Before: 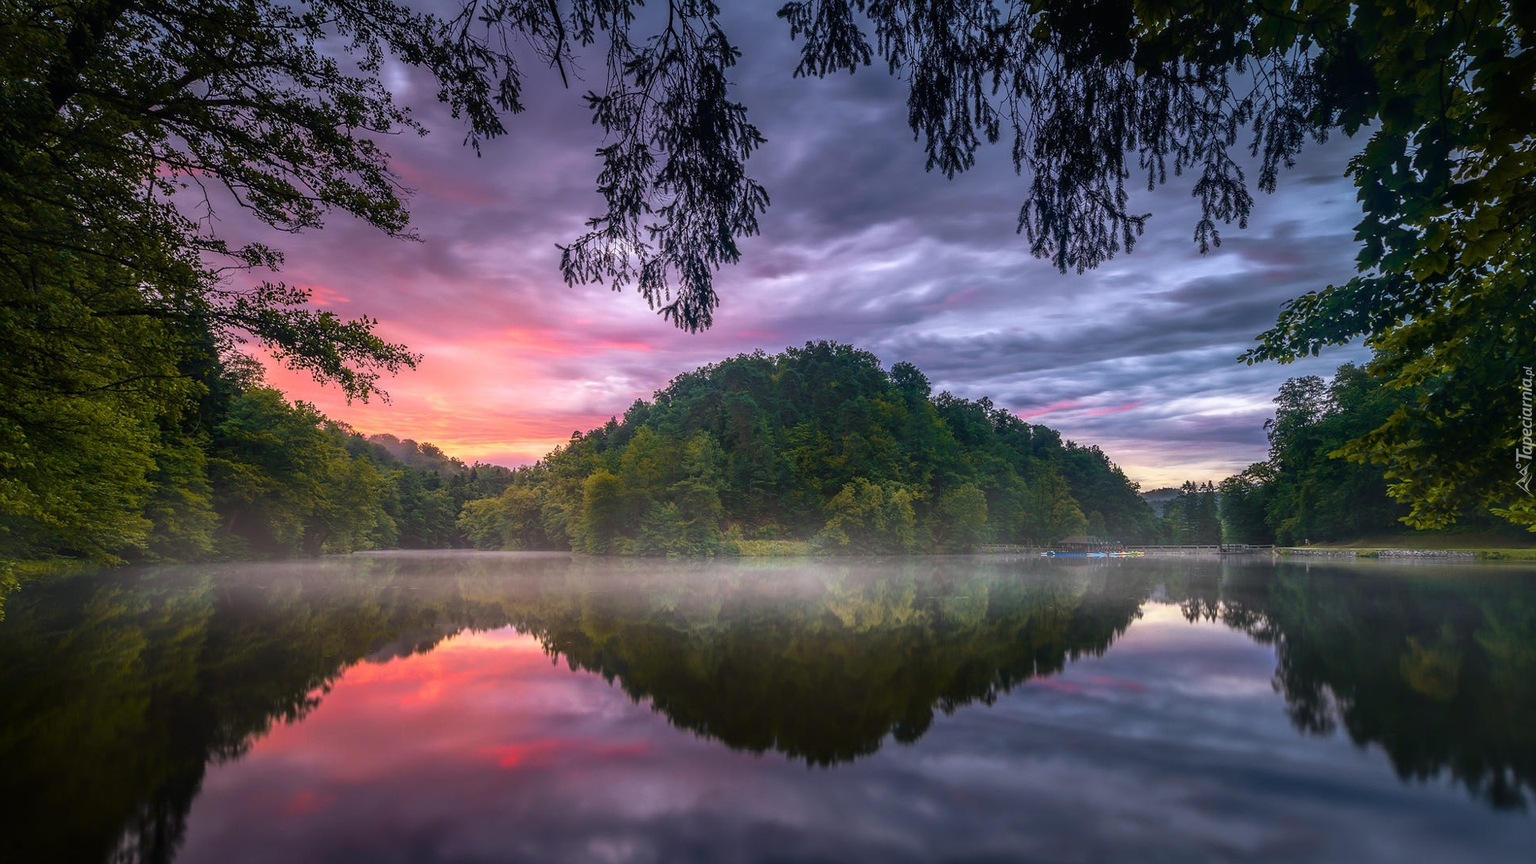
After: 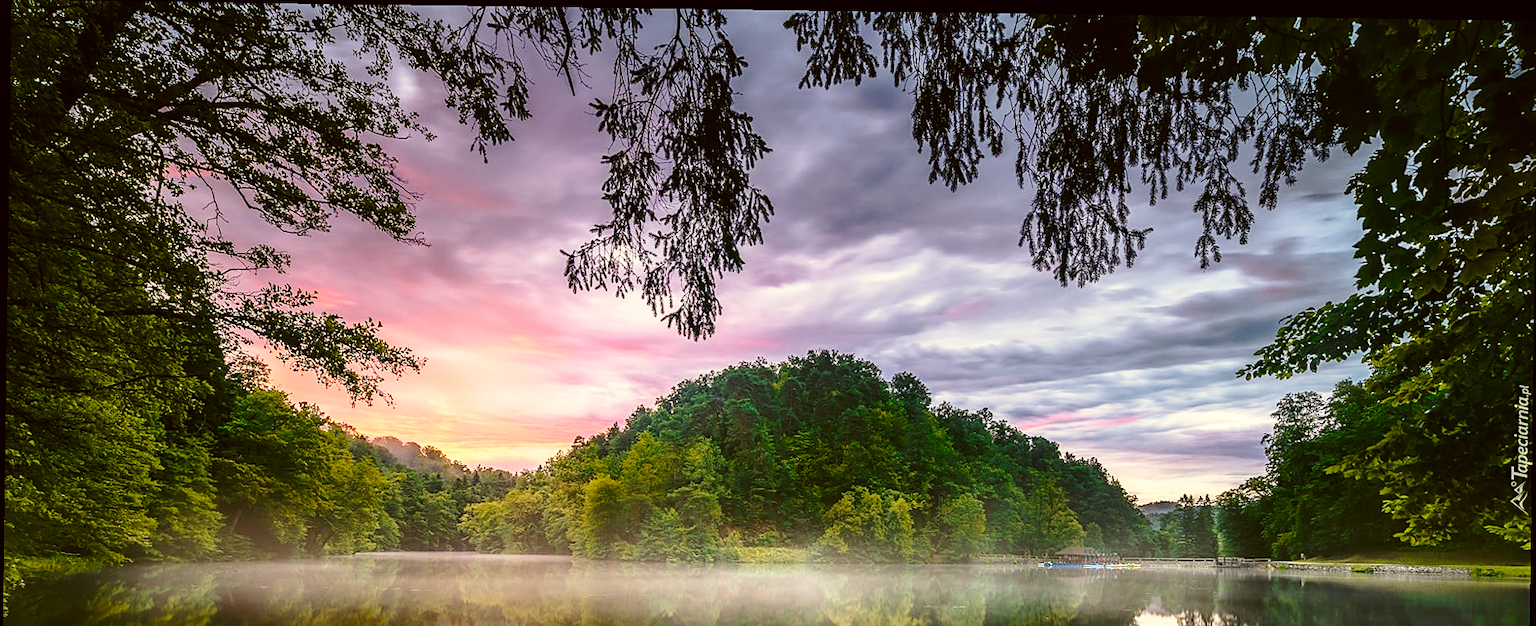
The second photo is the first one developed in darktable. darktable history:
crop: bottom 28.576%
base curve: curves: ch0 [(0, 0) (0.032, 0.037) (0.105, 0.228) (0.435, 0.76) (0.856, 0.983) (1, 1)], preserve colors none
sharpen: on, module defaults
rotate and perspective: rotation 0.8°, automatic cropping off
color correction: highlights a* -1.43, highlights b* 10.12, shadows a* 0.395, shadows b* 19.35
